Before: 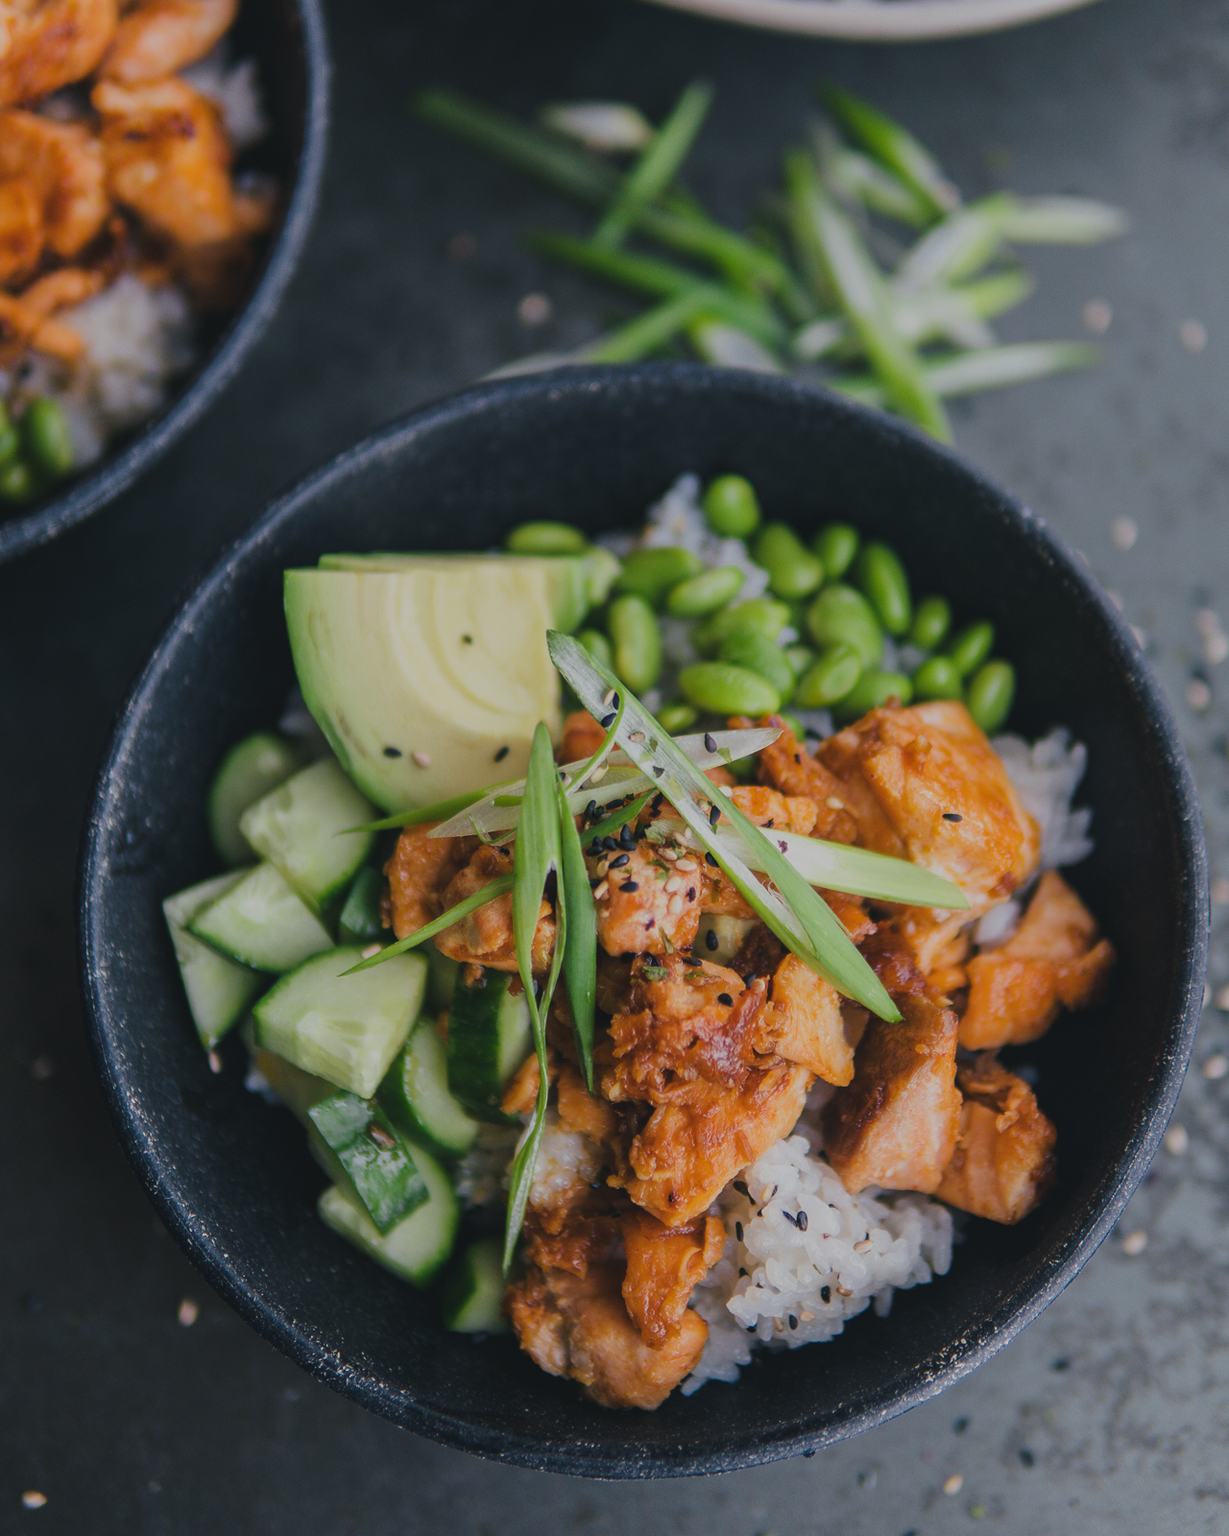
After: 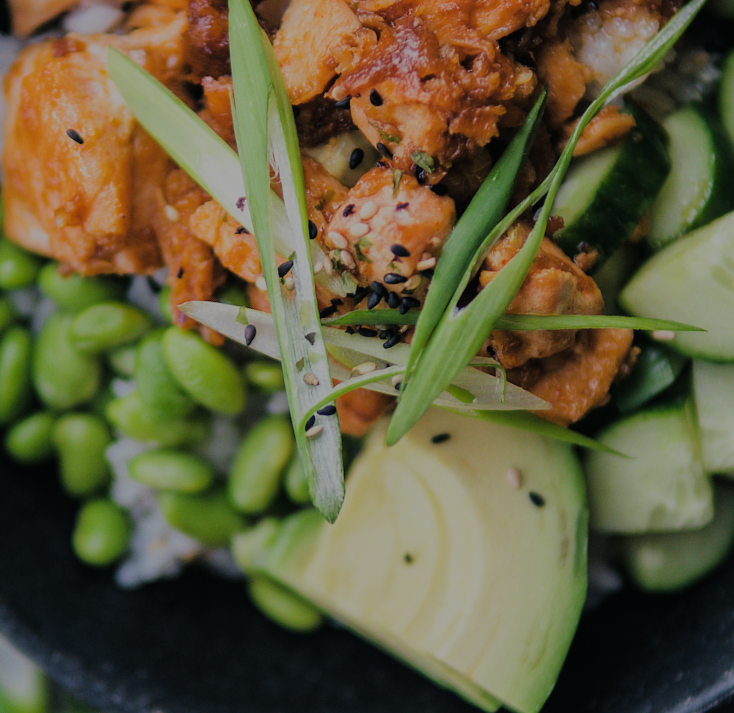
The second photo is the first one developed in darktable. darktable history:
exposure: exposure -0.183 EV, compensate highlight preservation false
filmic rgb: black relative exposure -6.96 EV, white relative exposure 5.66 EV, threshold 3.02 EV, hardness 2.87, enable highlight reconstruction true
crop and rotate: angle 148.4°, left 9.149%, top 15.673%, right 4.419%, bottom 17.168%
color calibration: illuminant same as pipeline (D50), adaptation none (bypass), x 0.332, y 0.335, temperature 5017.72 K
